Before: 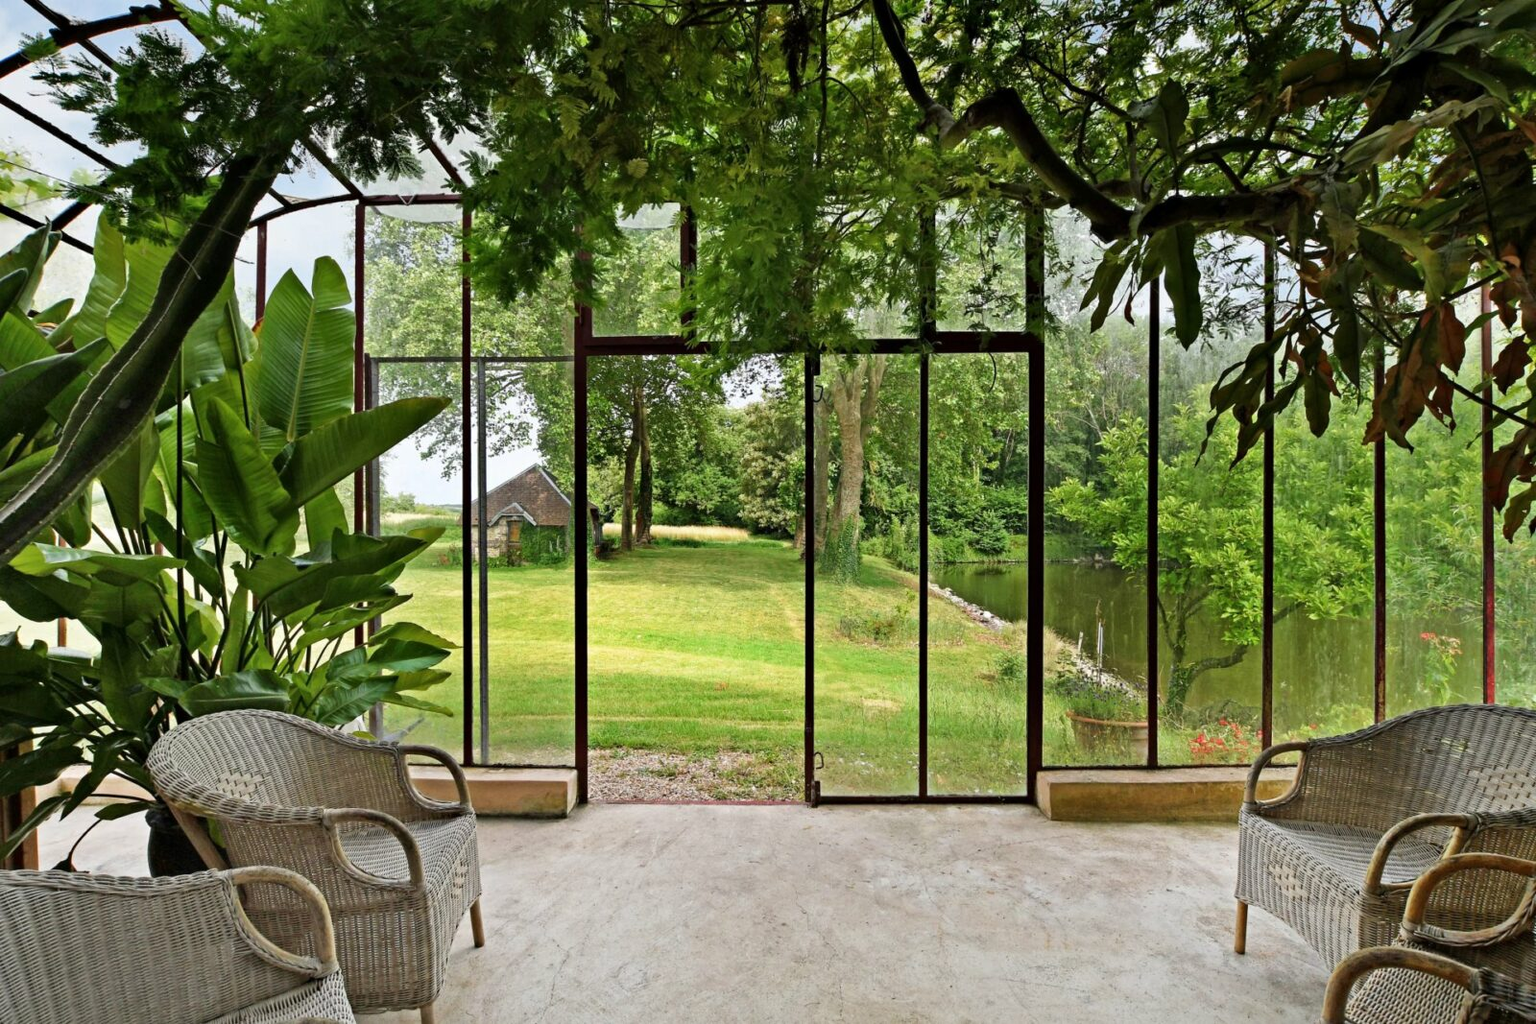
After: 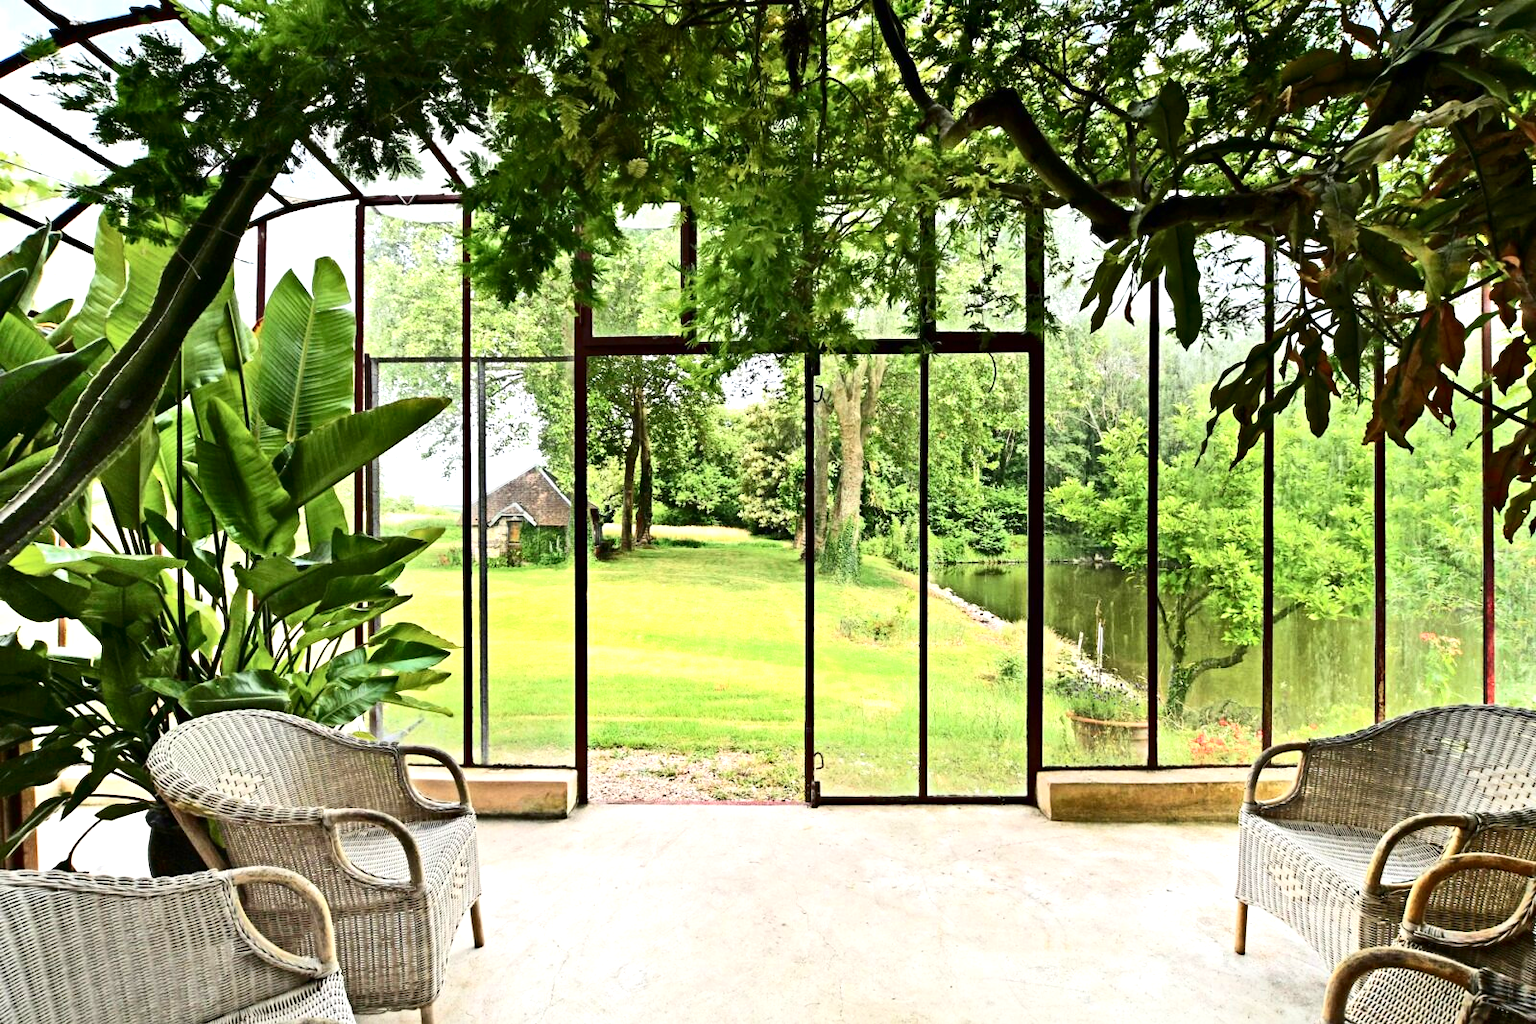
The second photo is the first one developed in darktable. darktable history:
exposure: black level correction 0, exposure 1 EV, compensate highlight preservation false
contrast brightness saturation: contrast 0.28
